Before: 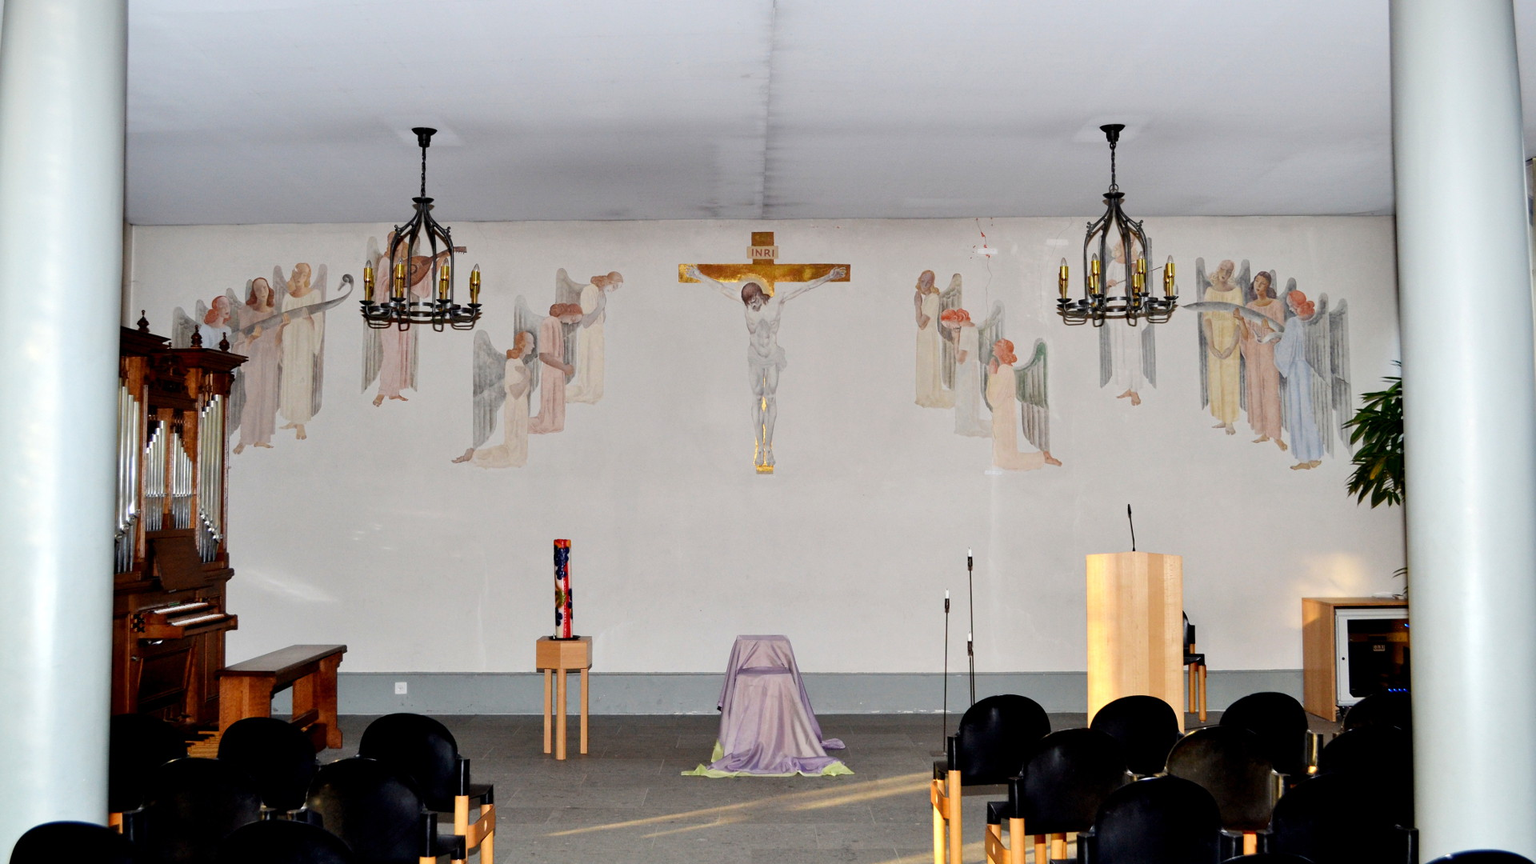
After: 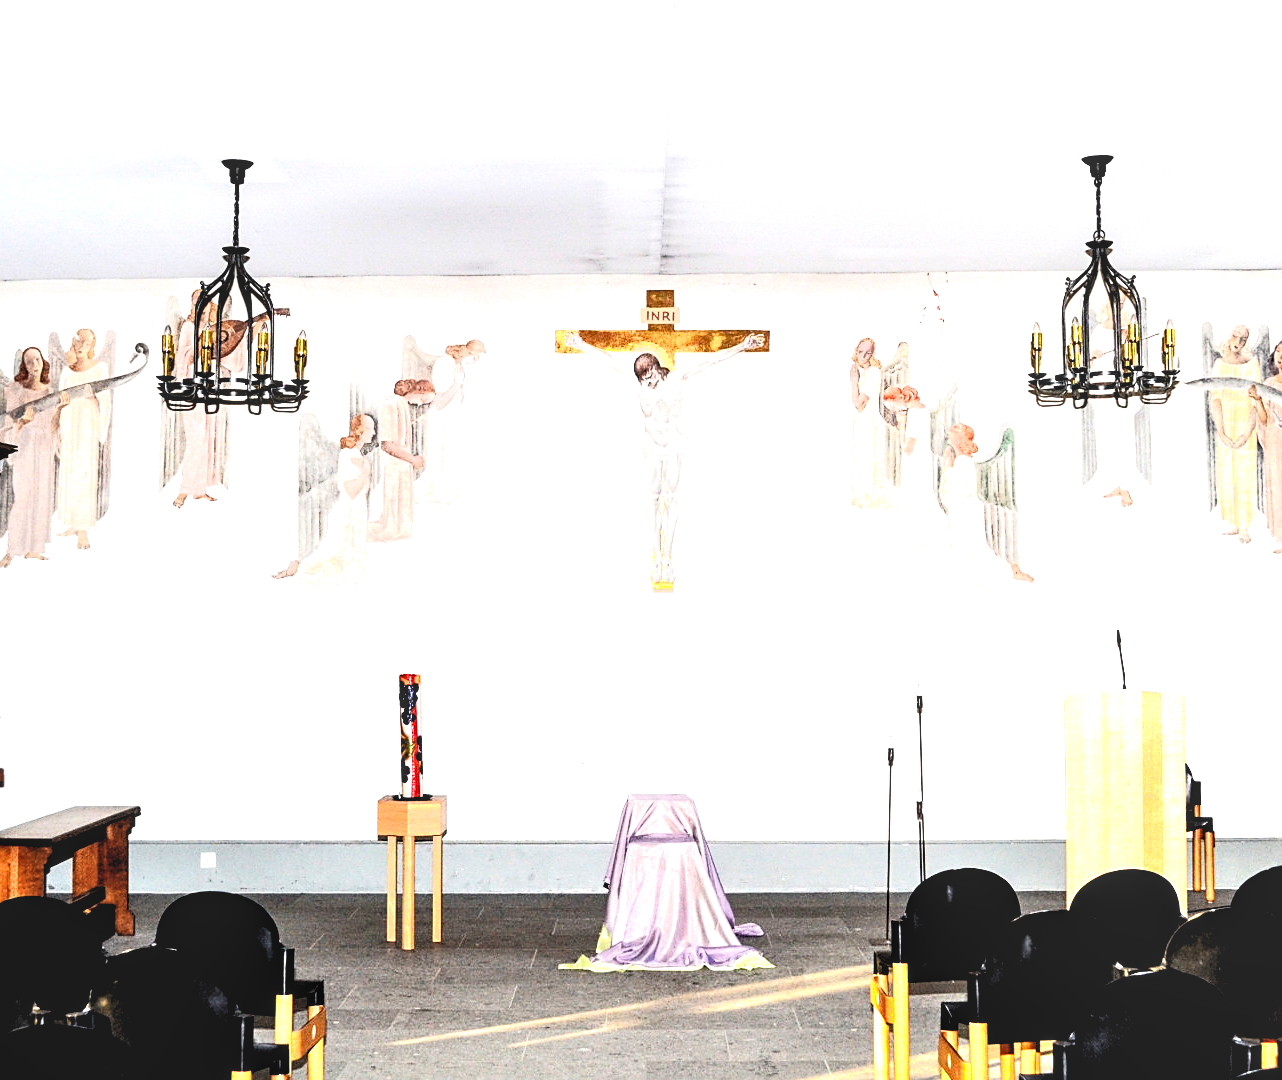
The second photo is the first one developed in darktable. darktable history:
exposure: exposure 0.666 EV, compensate highlight preservation false
shadows and highlights: shadows -0.95, highlights 40.14
local contrast: on, module defaults
crop and rotate: left 15.302%, right 17.901%
sharpen: amount 0.49
tone equalizer: -8 EV -0.743 EV, -7 EV -0.697 EV, -6 EV -0.62 EV, -5 EV -0.377 EV, -3 EV 0.371 EV, -2 EV 0.6 EV, -1 EV 0.697 EV, +0 EV 0.738 EV, edges refinement/feathering 500, mask exposure compensation -1.57 EV, preserve details no
levels: levels [0.073, 0.497, 0.972]
